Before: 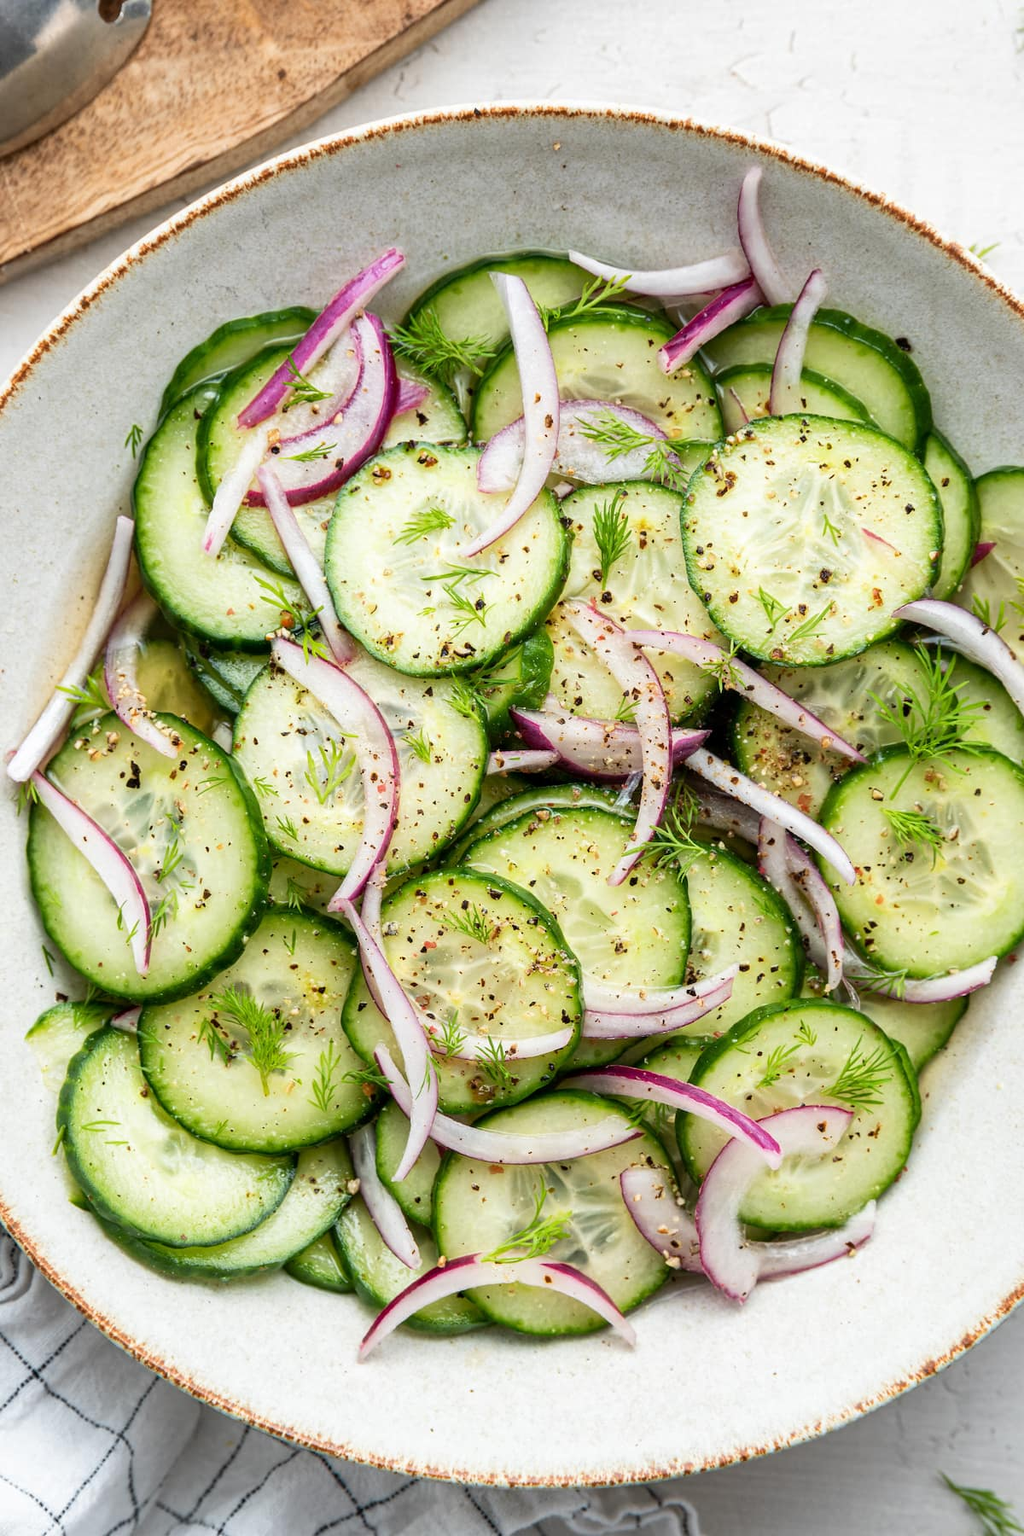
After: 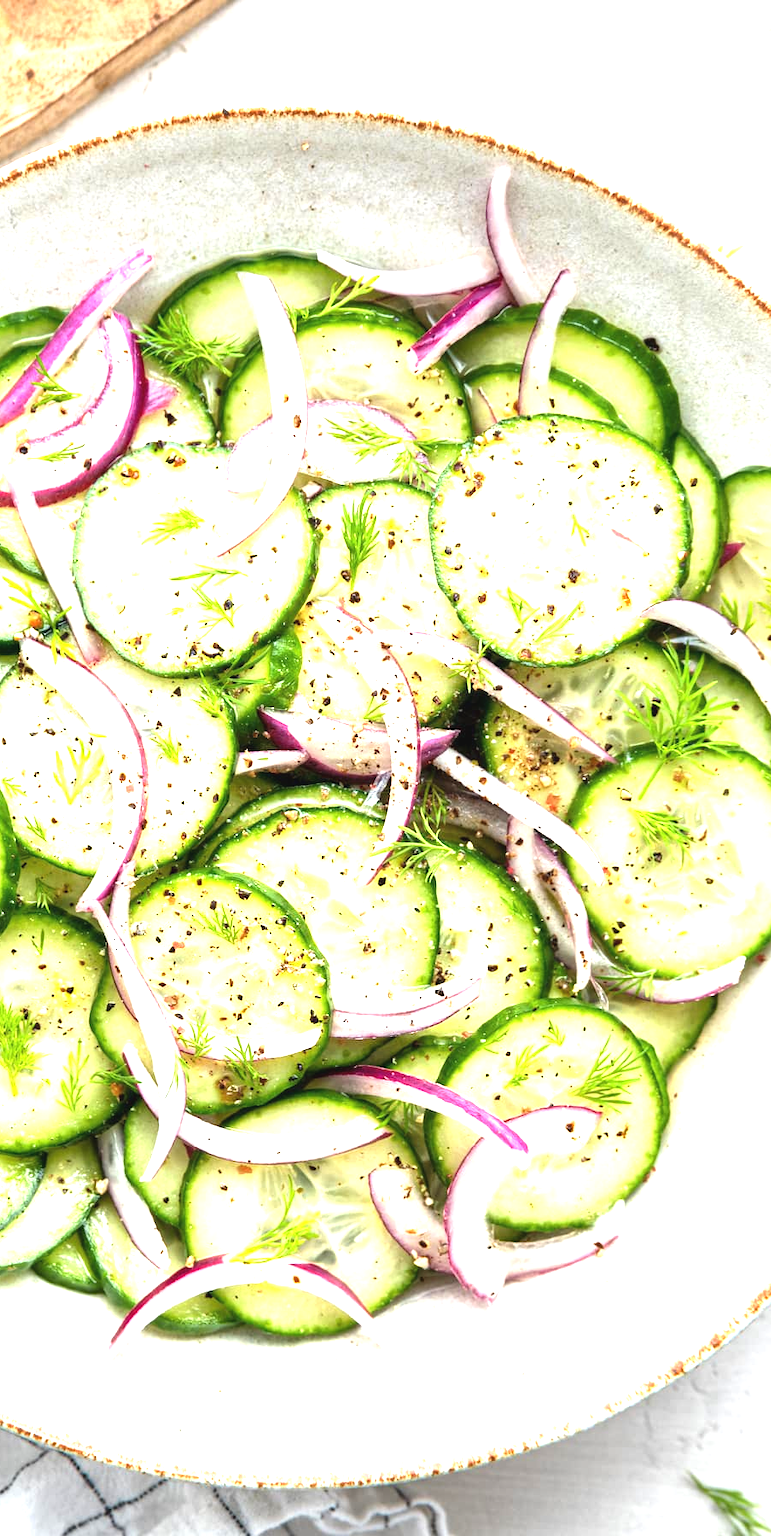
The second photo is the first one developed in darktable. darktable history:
exposure: black level correction -0.002, exposure 1.35 EV, compensate highlight preservation false
crop and rotate: left 24.6%
